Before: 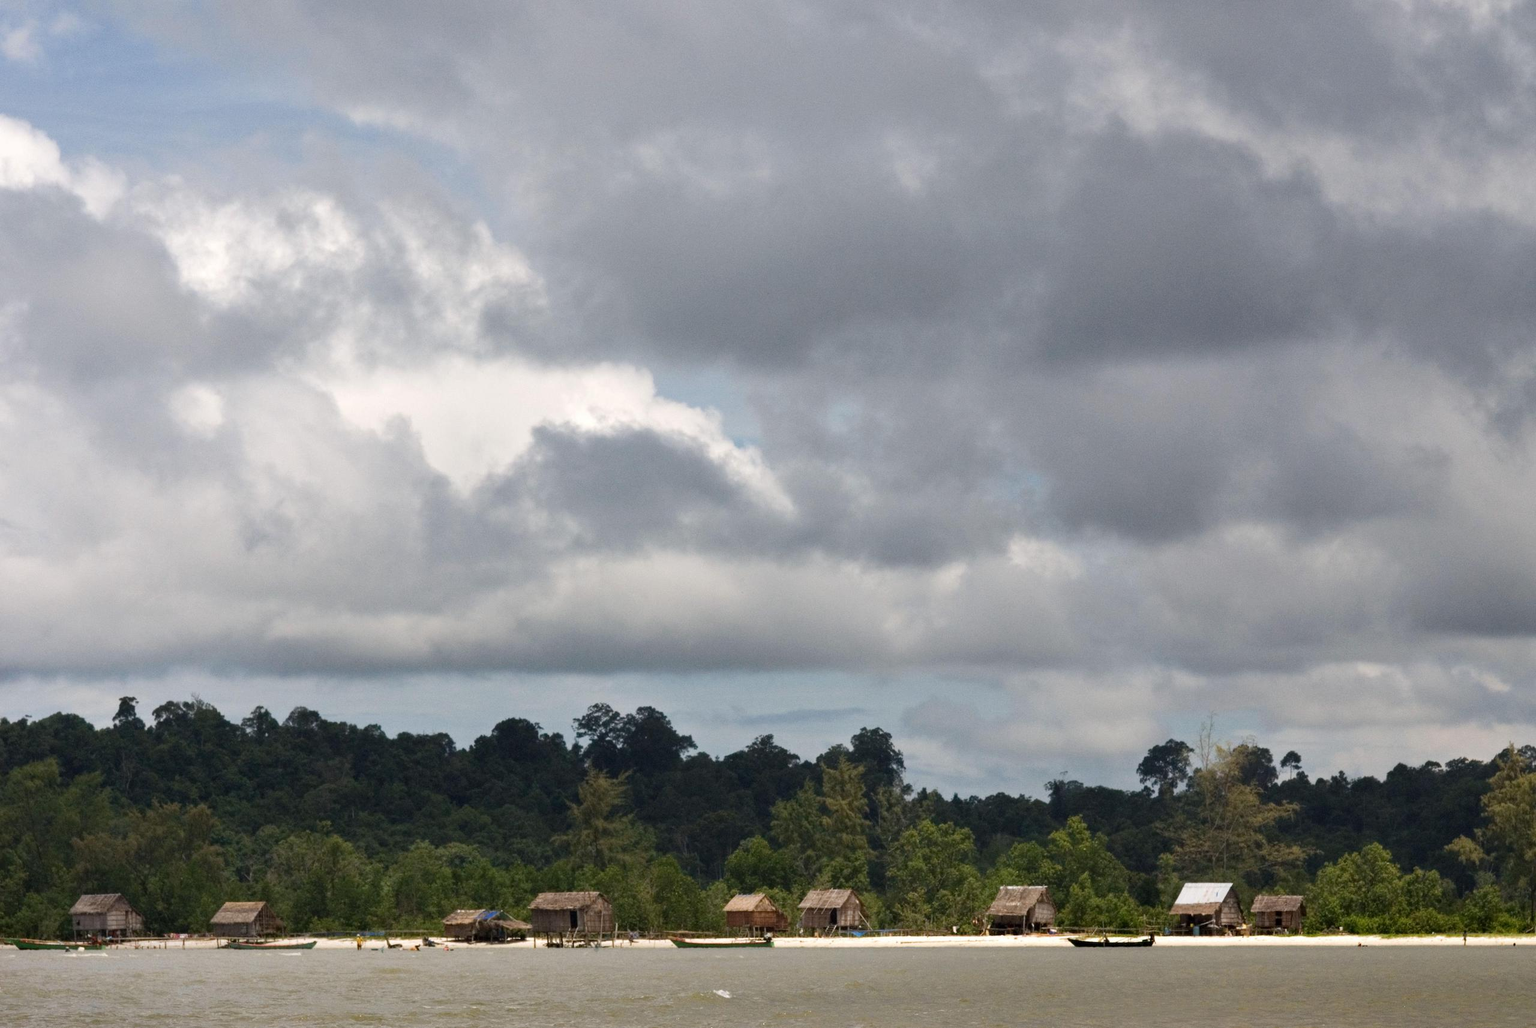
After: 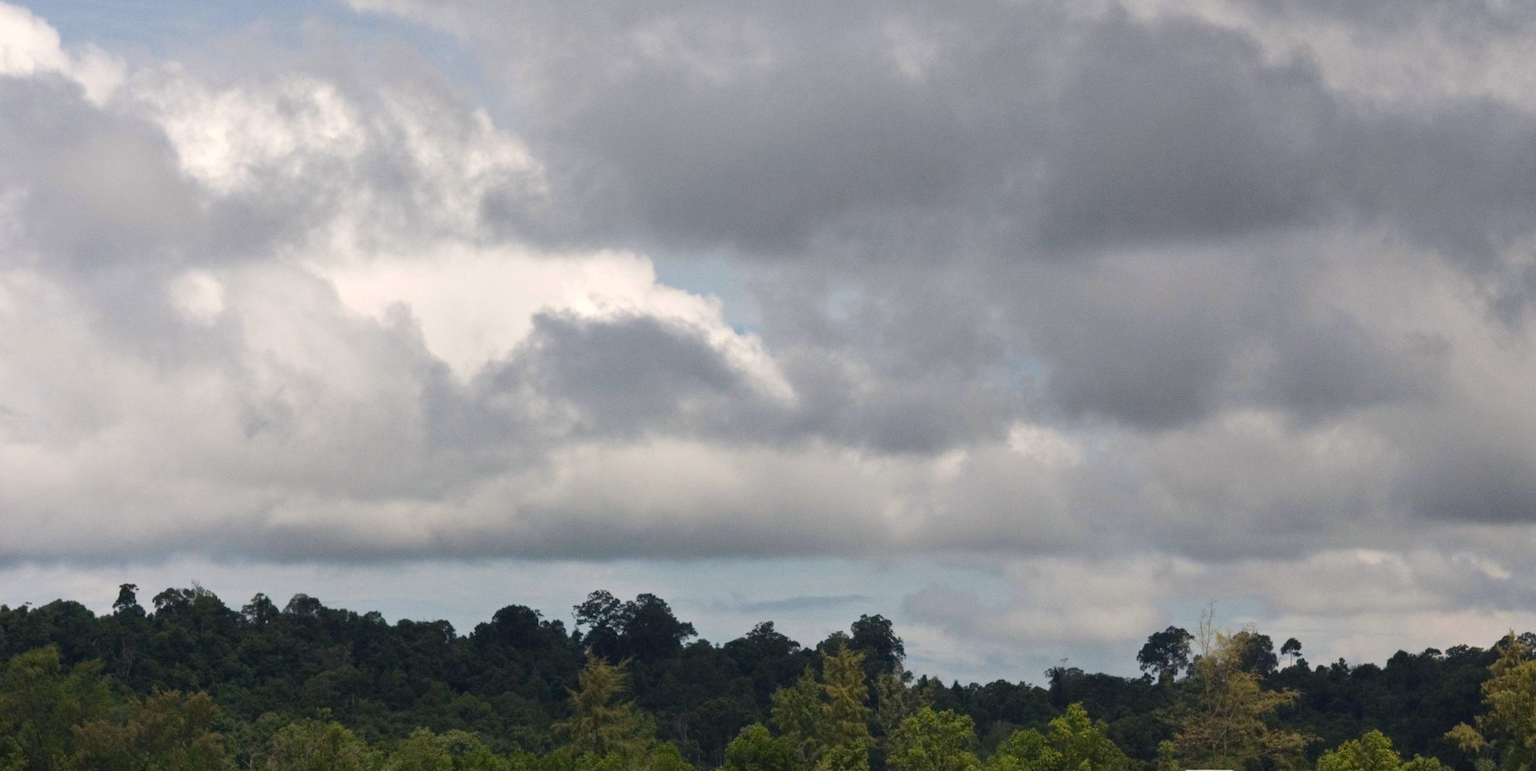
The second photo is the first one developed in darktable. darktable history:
color correction: highlights a* 0.948, highlights b* 2.79, saturation 1.08
crop: top 11.03%, bottom 13.956%
